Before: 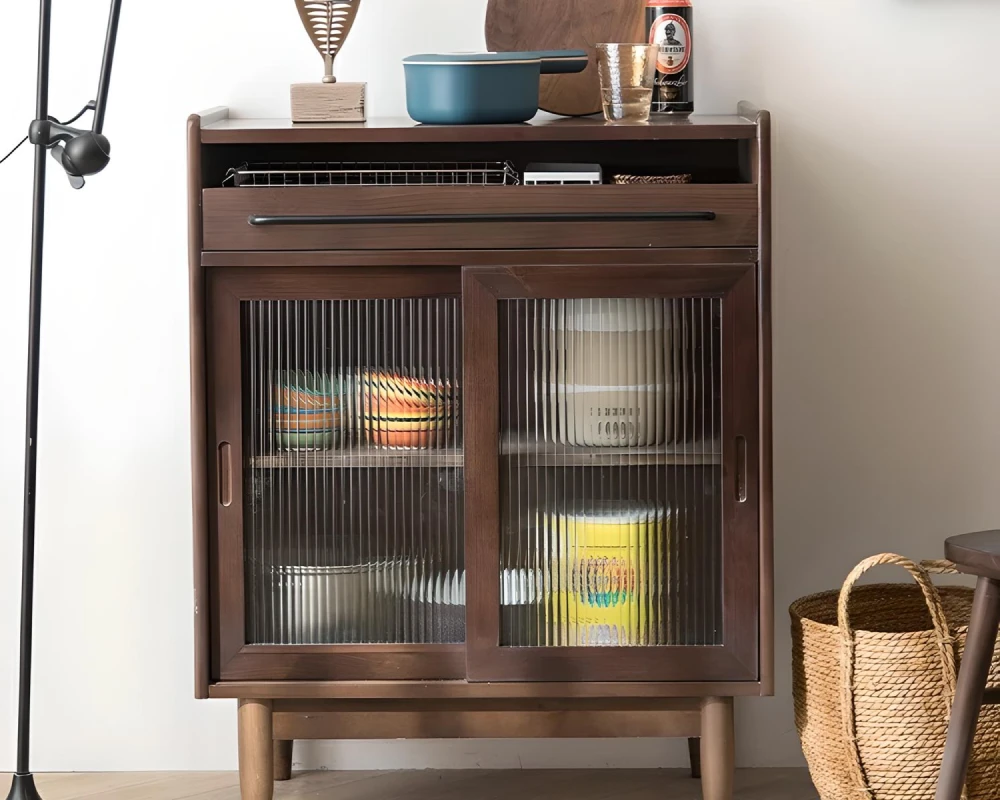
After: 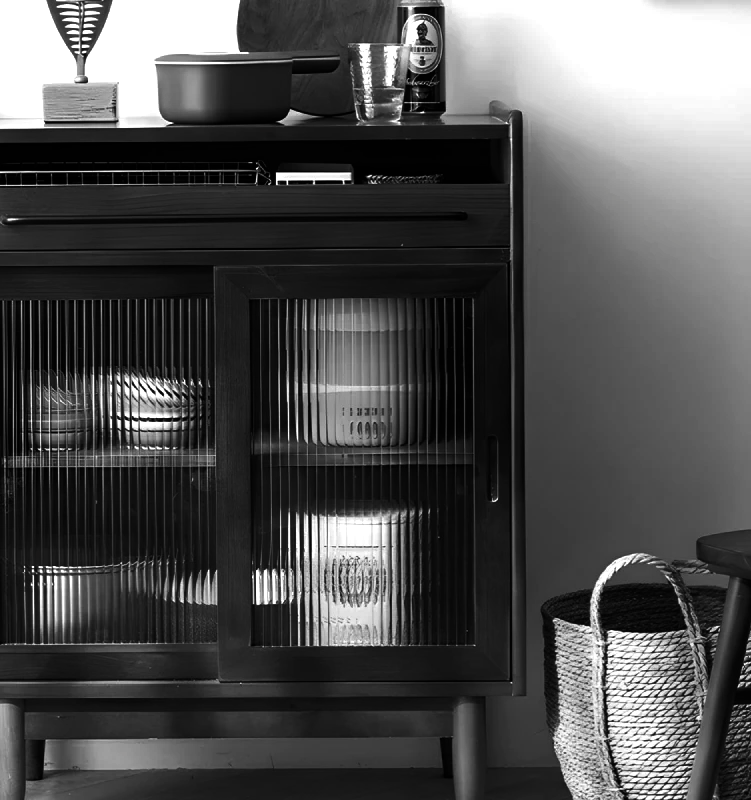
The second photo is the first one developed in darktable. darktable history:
crop and rotate: left 24.846%
exposure: exposure 0.487 EV, compensate exposure bias true, compensate highlight preservation false
contrast brightness saturation: contrast -0.034, brightness -0.571, saturation -1
